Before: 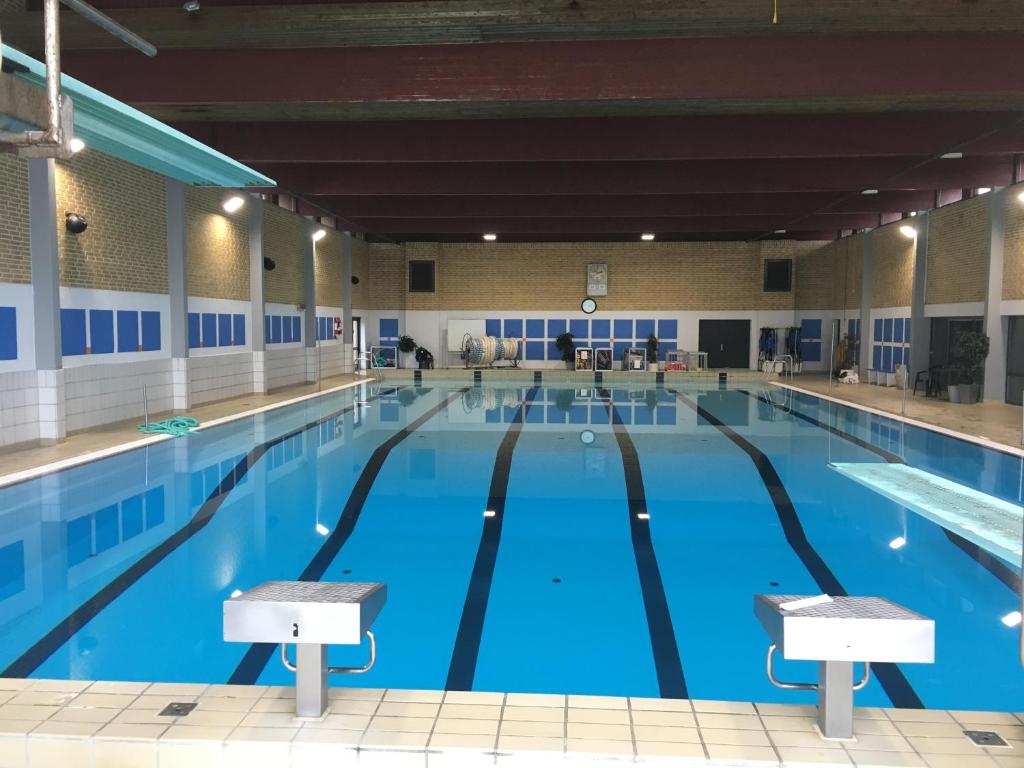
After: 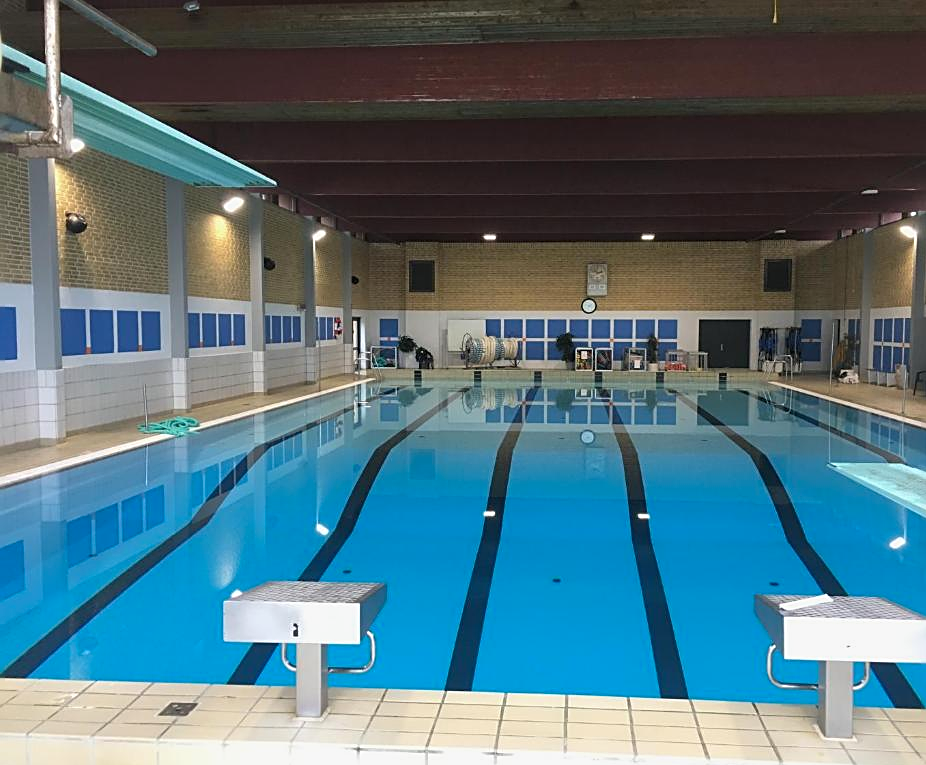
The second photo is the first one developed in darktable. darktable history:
crop: right 9.491%, bottom 0.028%
color balance rgb: perceptual saturation grading › global saturation -0.111%, perceptual brilliance grading › global brilliance -1.478%, perceptual brilliance grading › highlights -0.9%, perceptual brilliance grading › mid-tones -0.923%, perceptual brilliance grading › shadows -1.375%, global vibrance 20%
sharpen: amount 0.535
